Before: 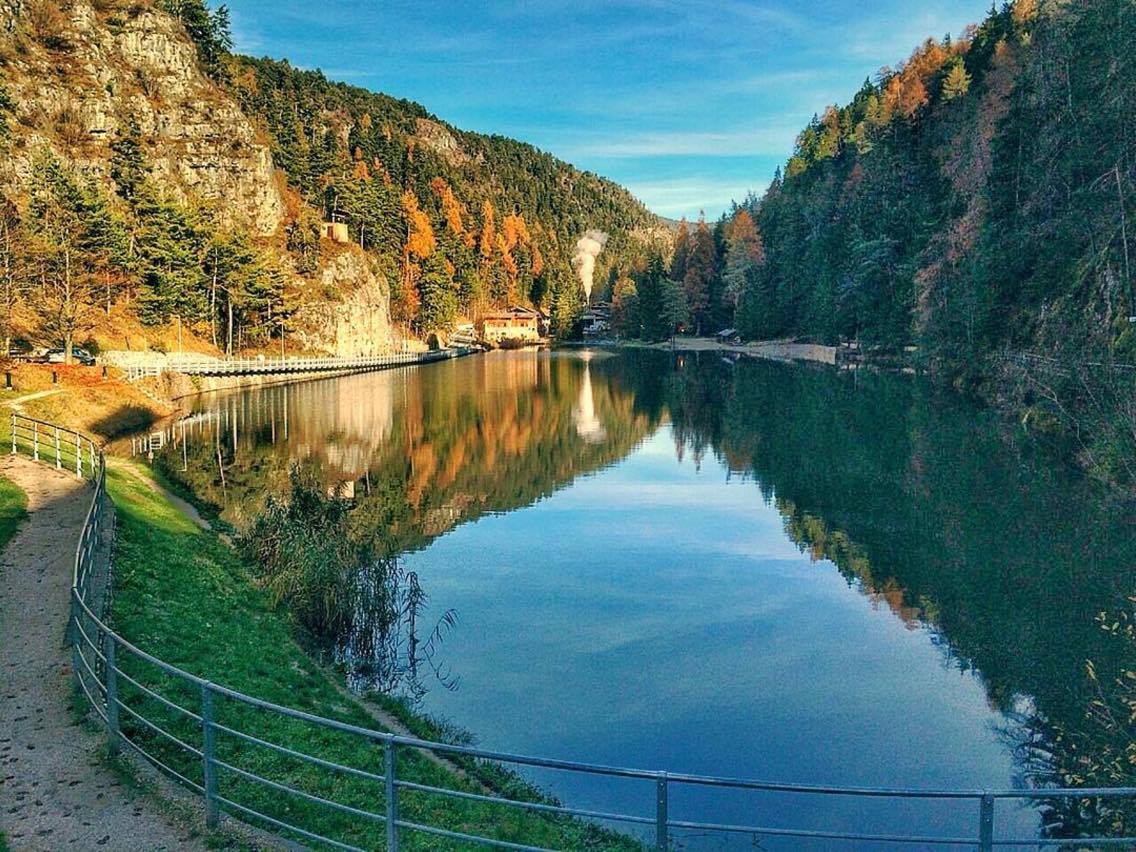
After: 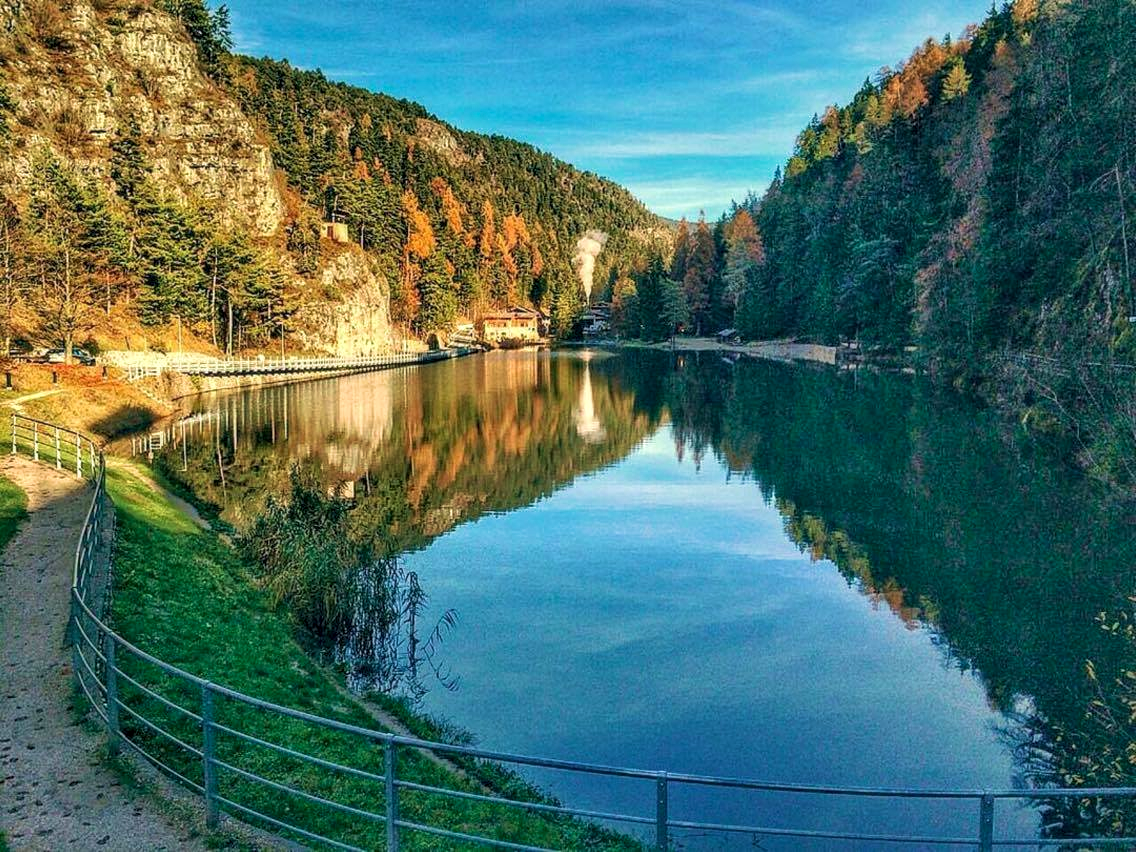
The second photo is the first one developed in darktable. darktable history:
velvia: on, module defaults
color correction: highlights a* 0.003, highlights b* -0.283
local contrast: on, module defaults
